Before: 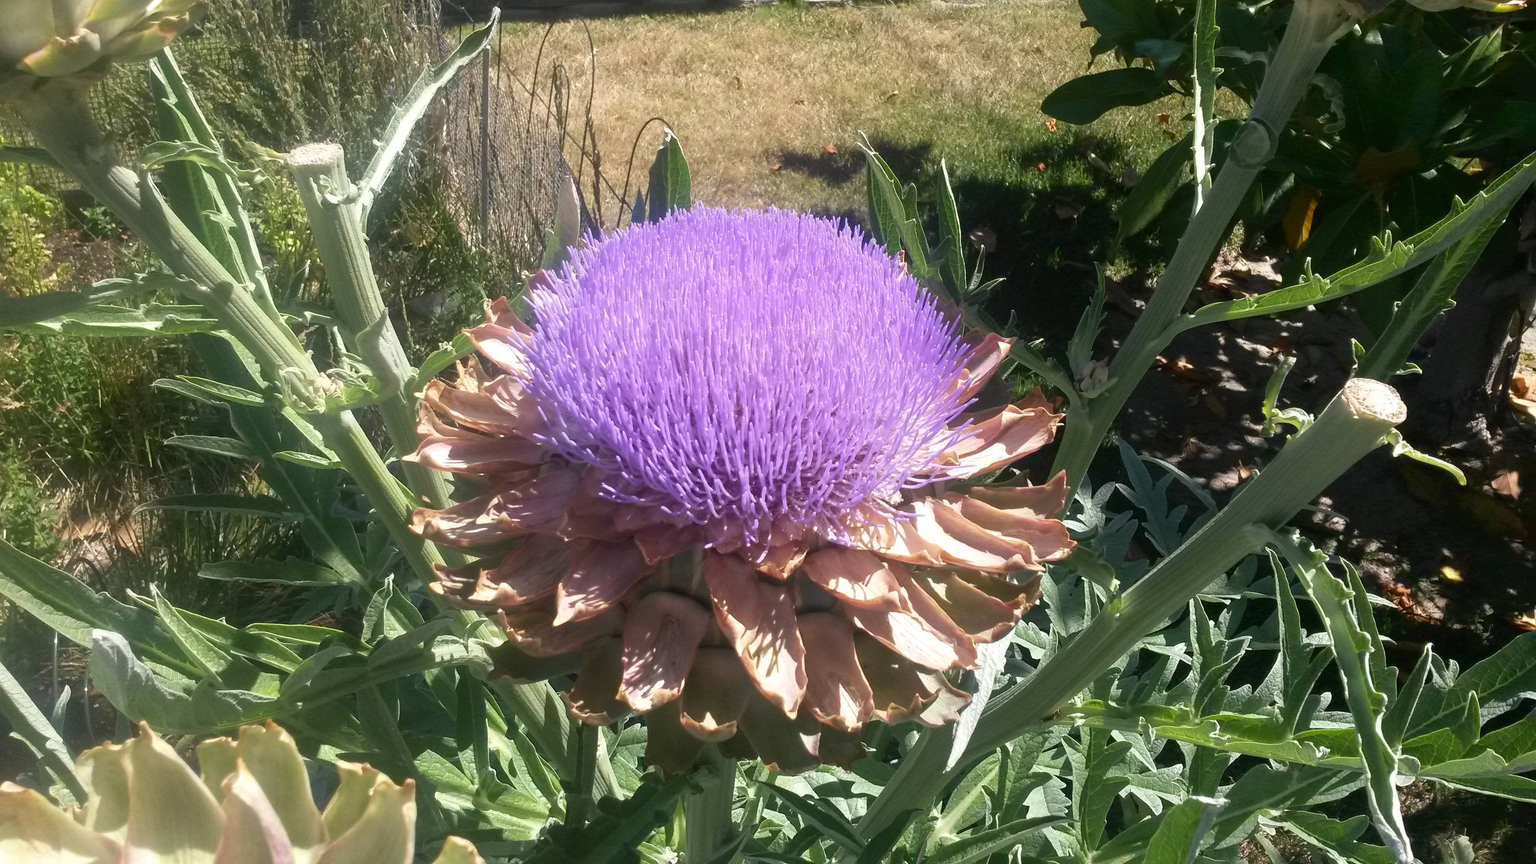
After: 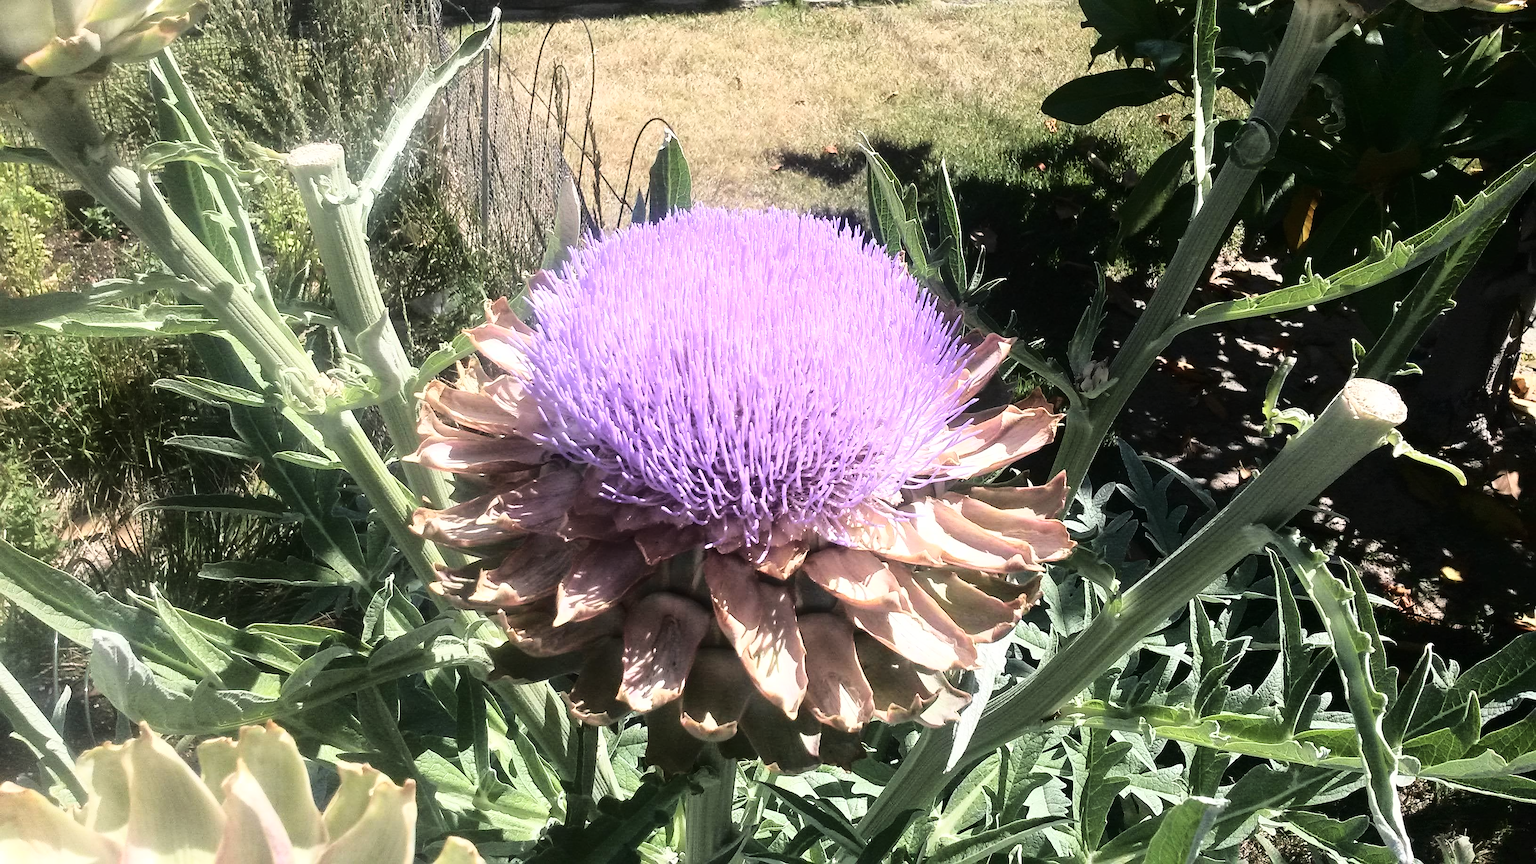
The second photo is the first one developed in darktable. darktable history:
sharpen: on, module defaults
base curve: curves: ch0 [(0, 0) (0.04, 0.03) (0.133, 0.232) (0.448, 0.748) (0.843, 0.968) (1, 1)]
contrast brightness saturation: contrast 0.063, brightness -0.014, saturation -0.222
